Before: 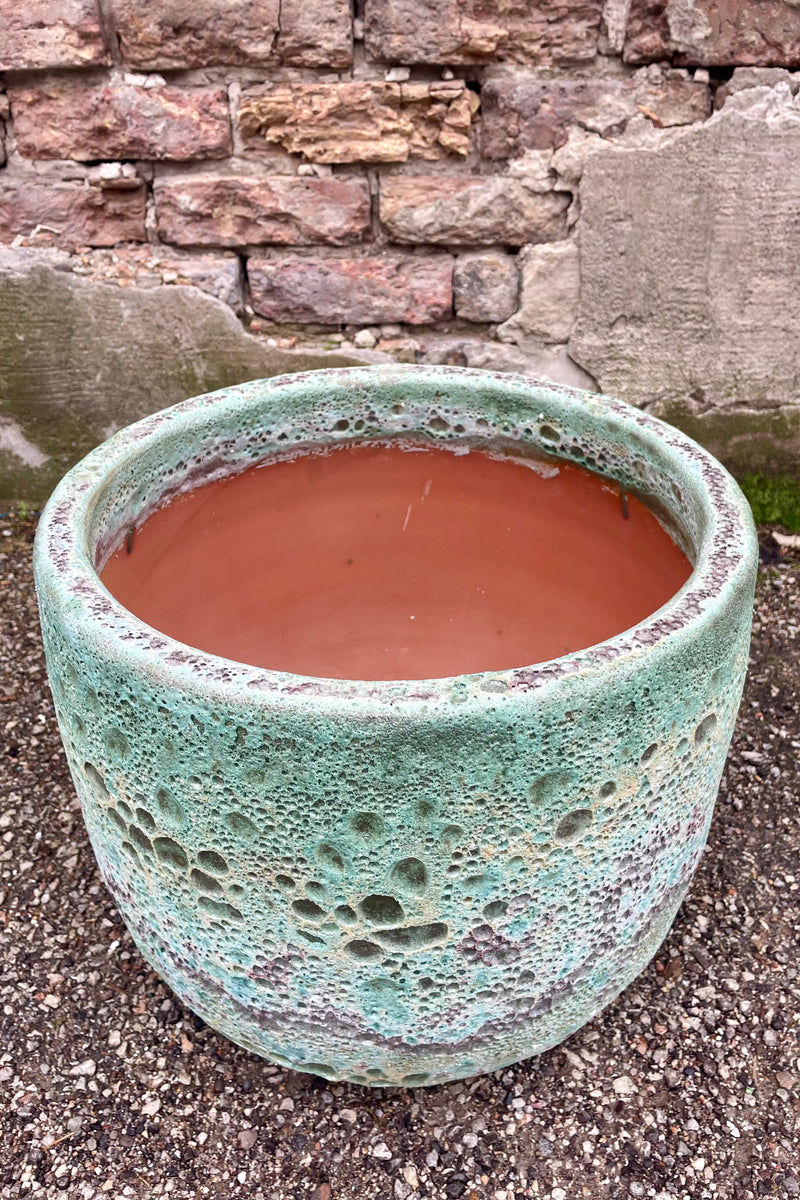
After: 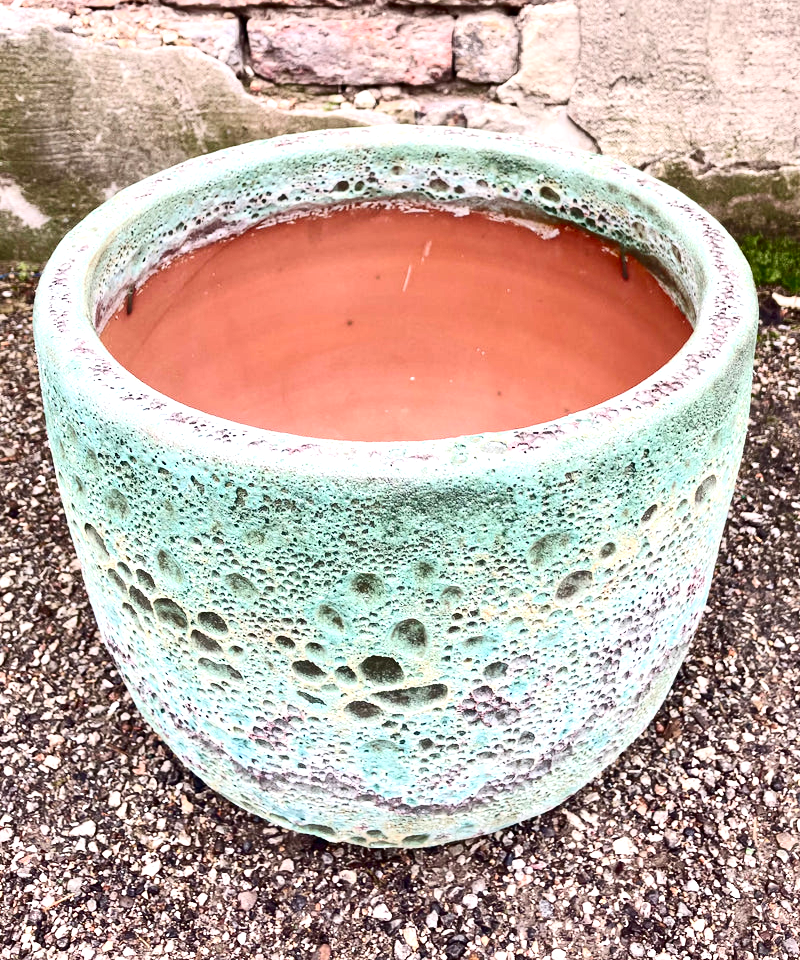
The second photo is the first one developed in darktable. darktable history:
contrast brightness saturation: contrast 0.281
exposure: exposure 0.701 EV, compensate highlight preservation false
crop and rotate: top 19.937%
